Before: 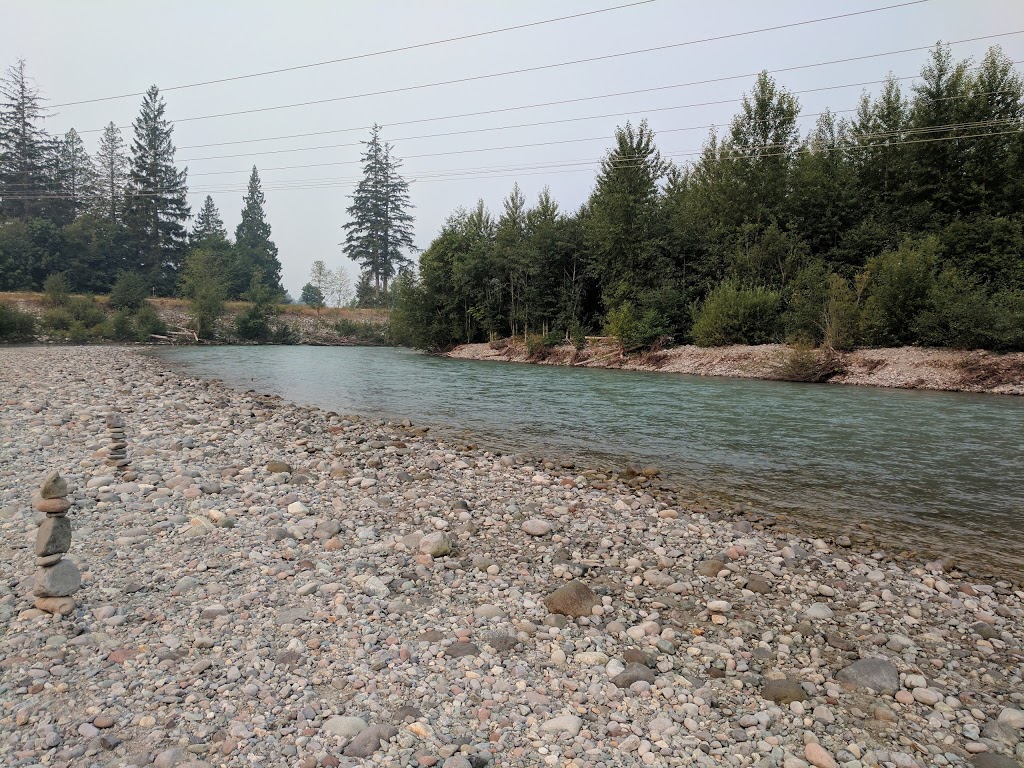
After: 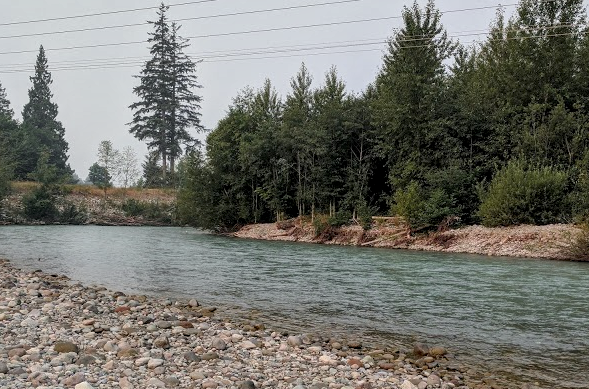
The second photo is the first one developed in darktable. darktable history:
crop: left 20.825%, top 15.629%, right 21.615%, bottom 33.684%
shadows and highlights: low approximation 0.01, soften with gaussian
color zones: curves: ch0 [(0, 0.48) (0.209, 0.398) (0.305, 0.332) (0.429, 0.493) (0.571, 0.5) (0.714, 0.5) (0.857, 0.5) (1, 0.48)]; ch1 [(0, 0.633) (0.143, 0.586) (0.286, 0.489) (0.429, 0.448) (0.571, 0.31) (0.714, 0.335) (0.857, 0.492) (1, 0.633)]; ch2 [(0, 0.448) (0.143, 0.498) (0.286, 0.5) (0.429, 0.5) (0.571, 0.5) (0.714, 0.5) (0.857, 0.5) (1, 0.448)]
local contrast: detail 130%
